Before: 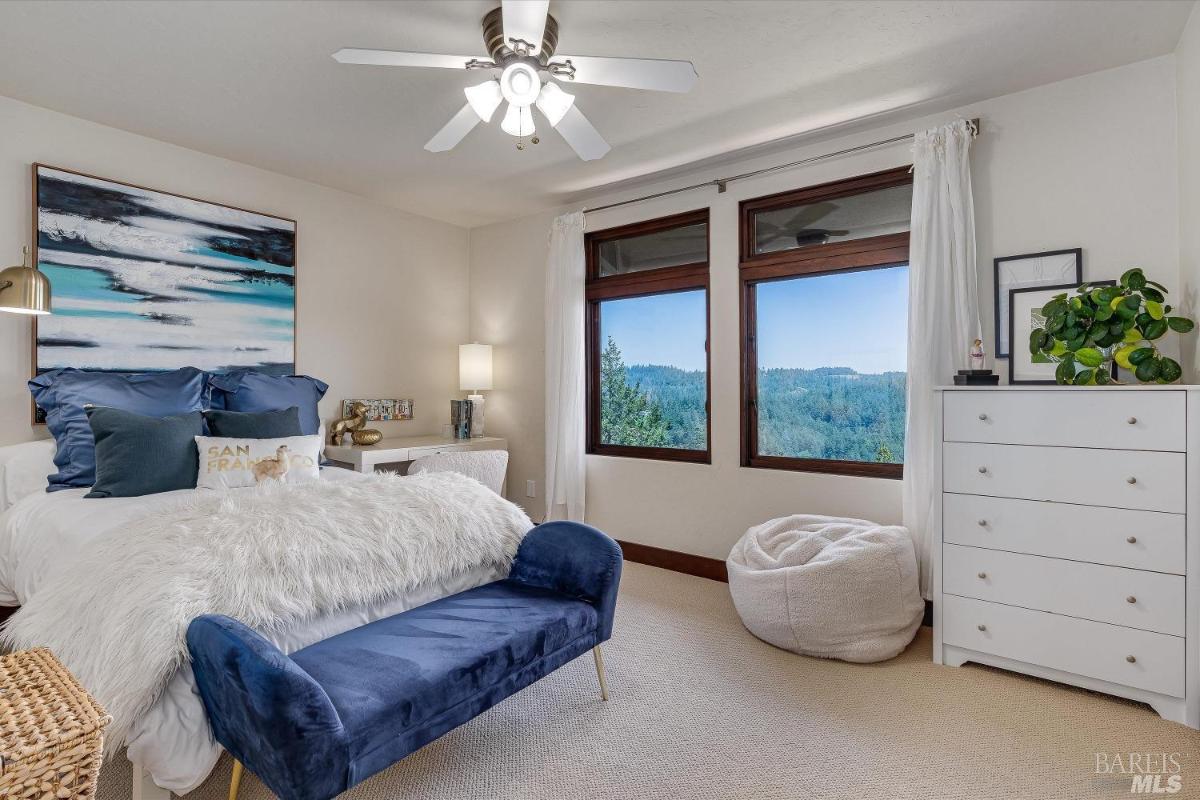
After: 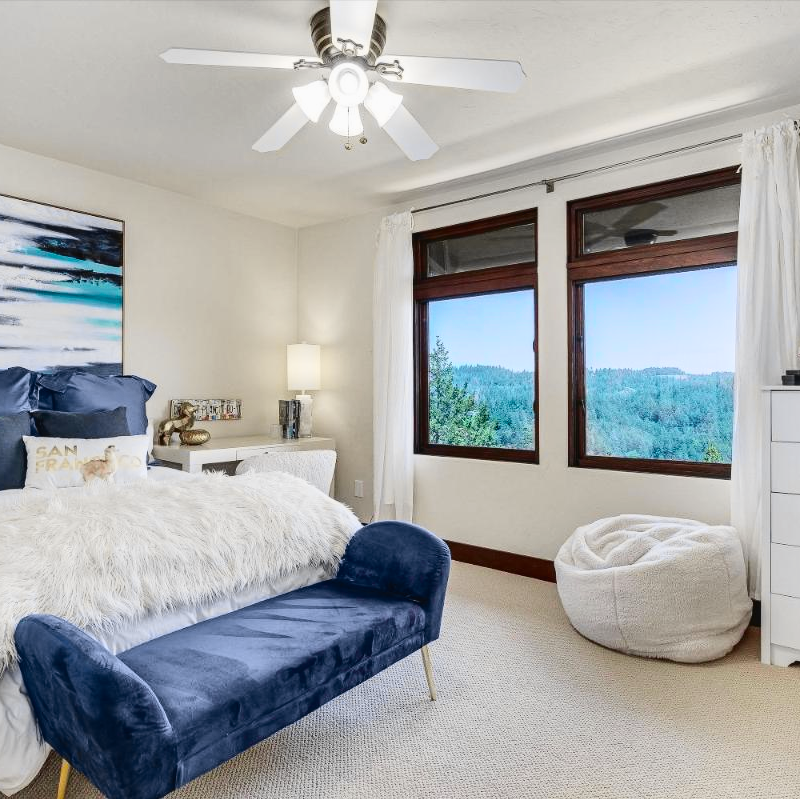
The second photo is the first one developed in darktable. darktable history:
crop and rotate: left 14.348%, right 18.956%
tone curve: curves: ch0 [(0, 0.023) (0.103, 0.087) (0.277, 0.28) (0.46, 0.554) (0.569, 0.68) (0.735, 0.843) (0.994, 0.984)]; ch1 [(0, 0) (0.324, 0.285) (0.456, 0.438) (0.488, 0.497) (0.512, 0.503) (0.535, 0.535) (0.599, 0.606) (0.715, 0.738) (1, 1)]; ch2 [(0, 0) (0.369, 0.388) (0.449, 0.431) (0.478, 0.471) (0.502, 0.503) (0.55, 0.553) (0.603, 0.602) (0.656, 0.713) (1, 1)], color space Lab, independent channels, preserve colors none
